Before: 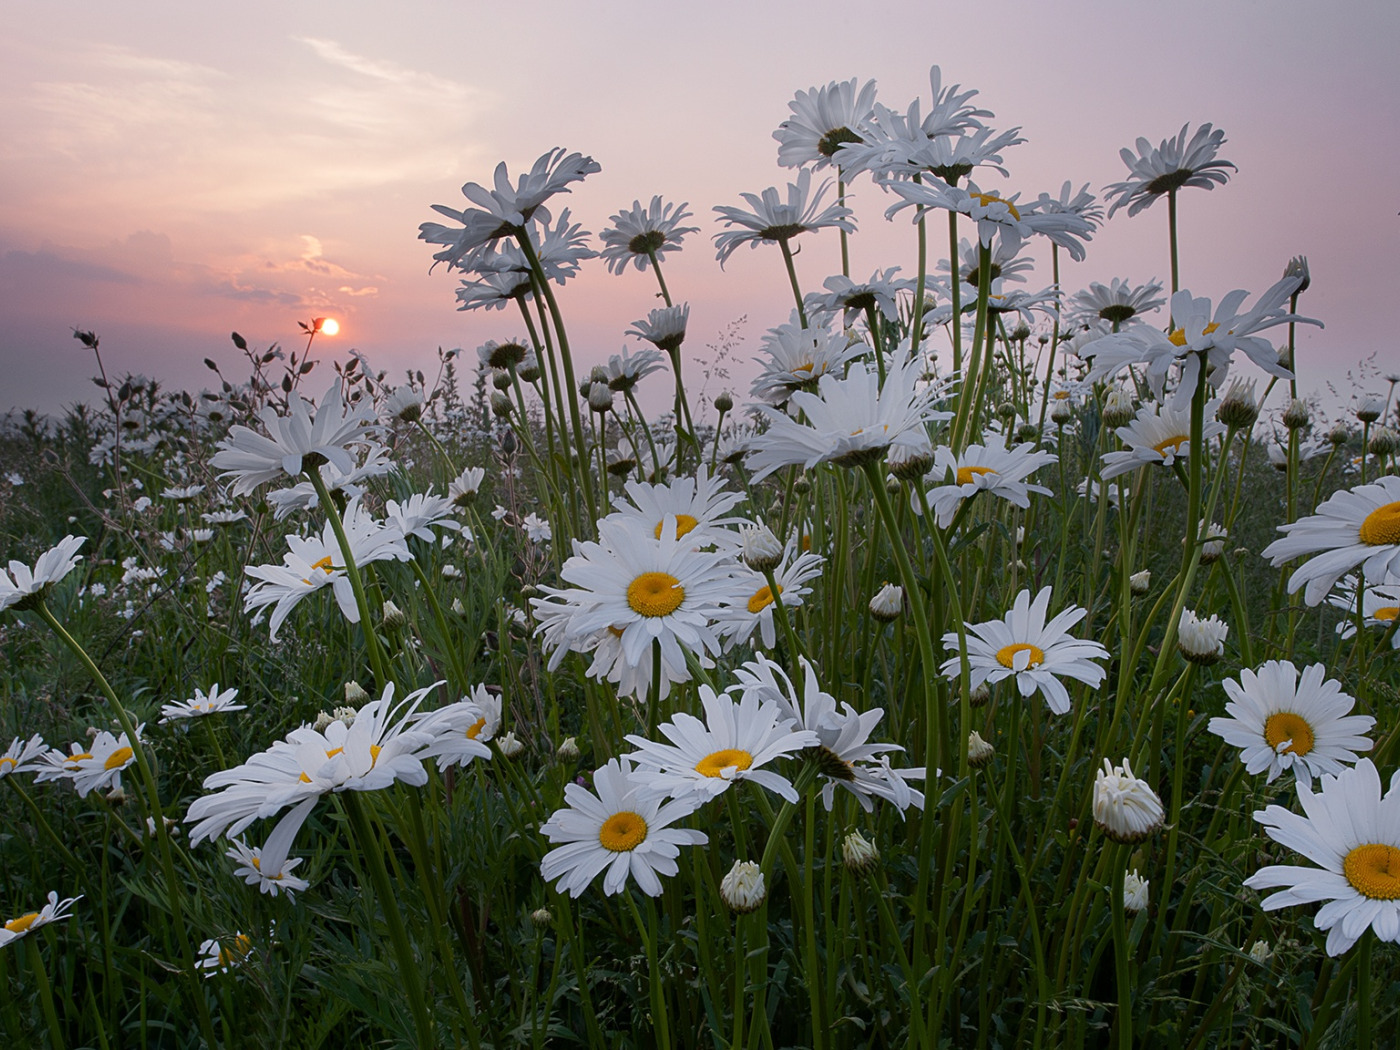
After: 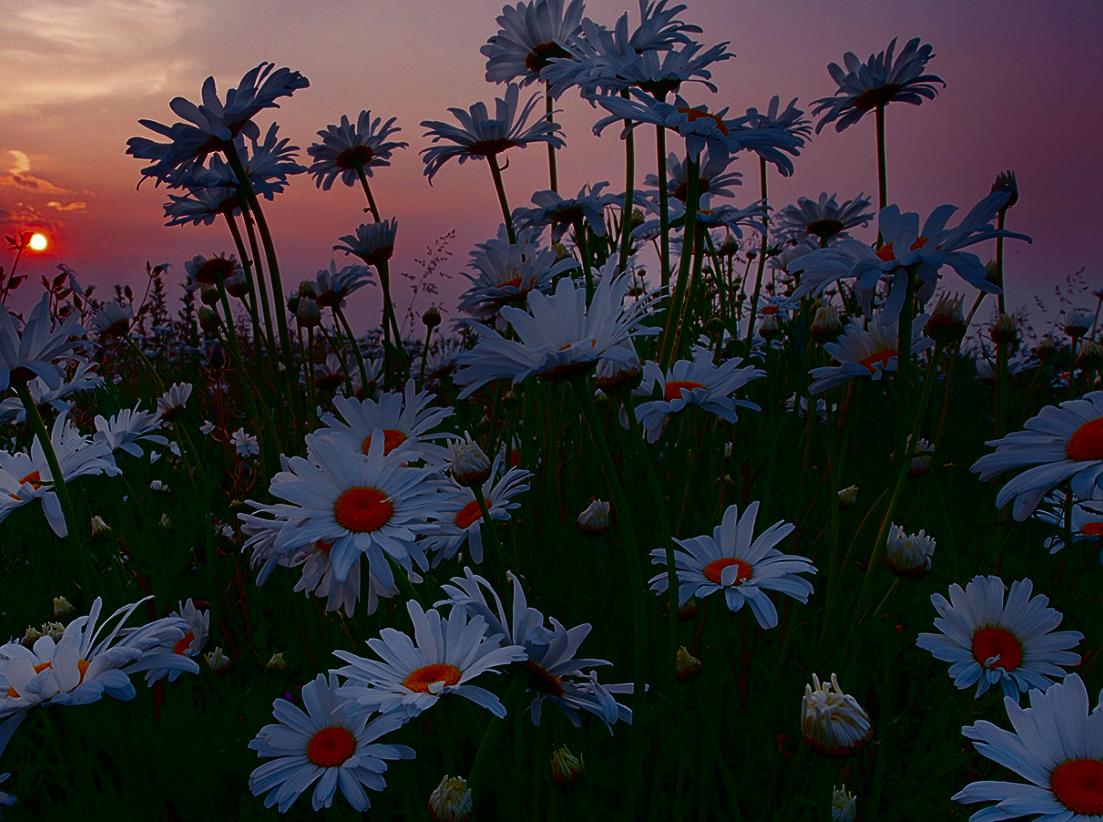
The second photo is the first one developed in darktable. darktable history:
crop and rotate: left 20.89%, top 8.098%, right 0.317%, bottom 13.549%
contrast brightness saturation: brightness -0.984, saturation 0.993
